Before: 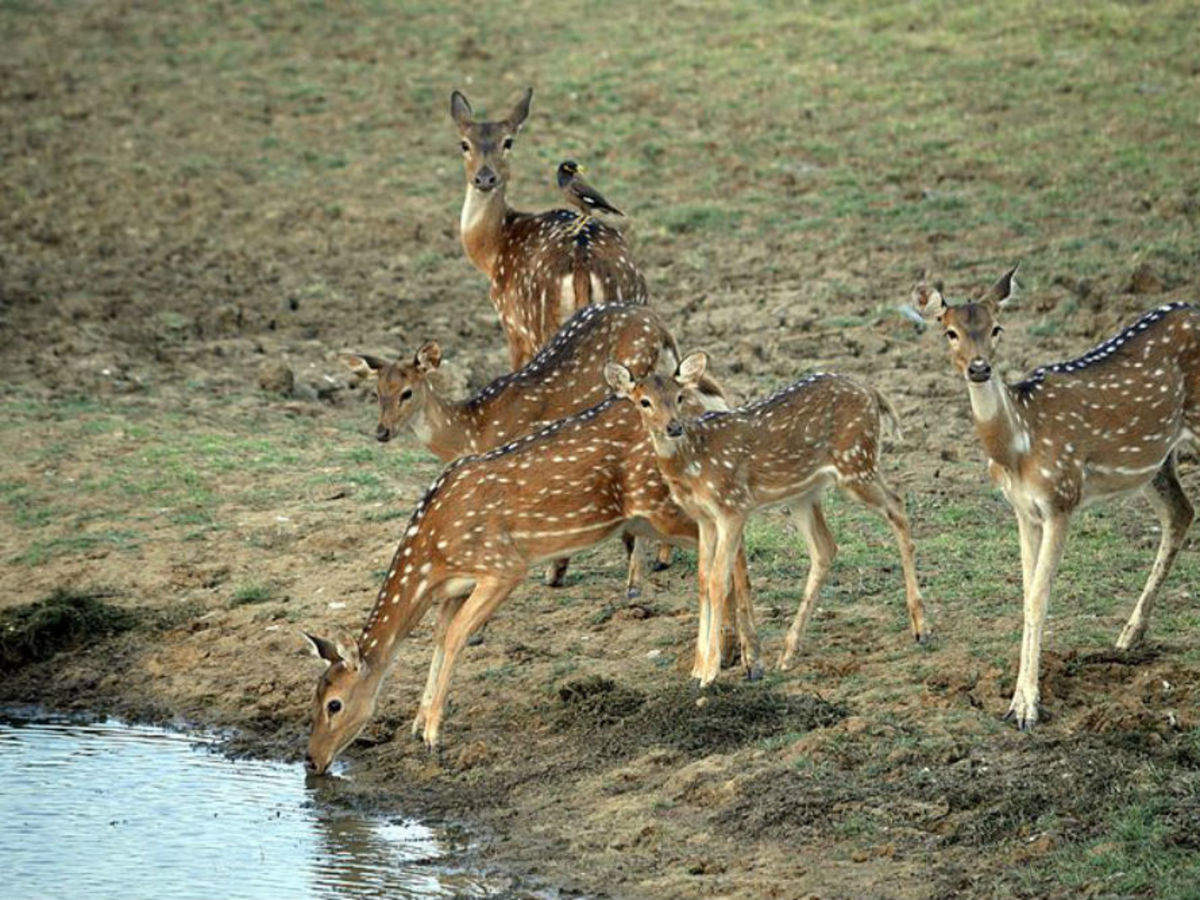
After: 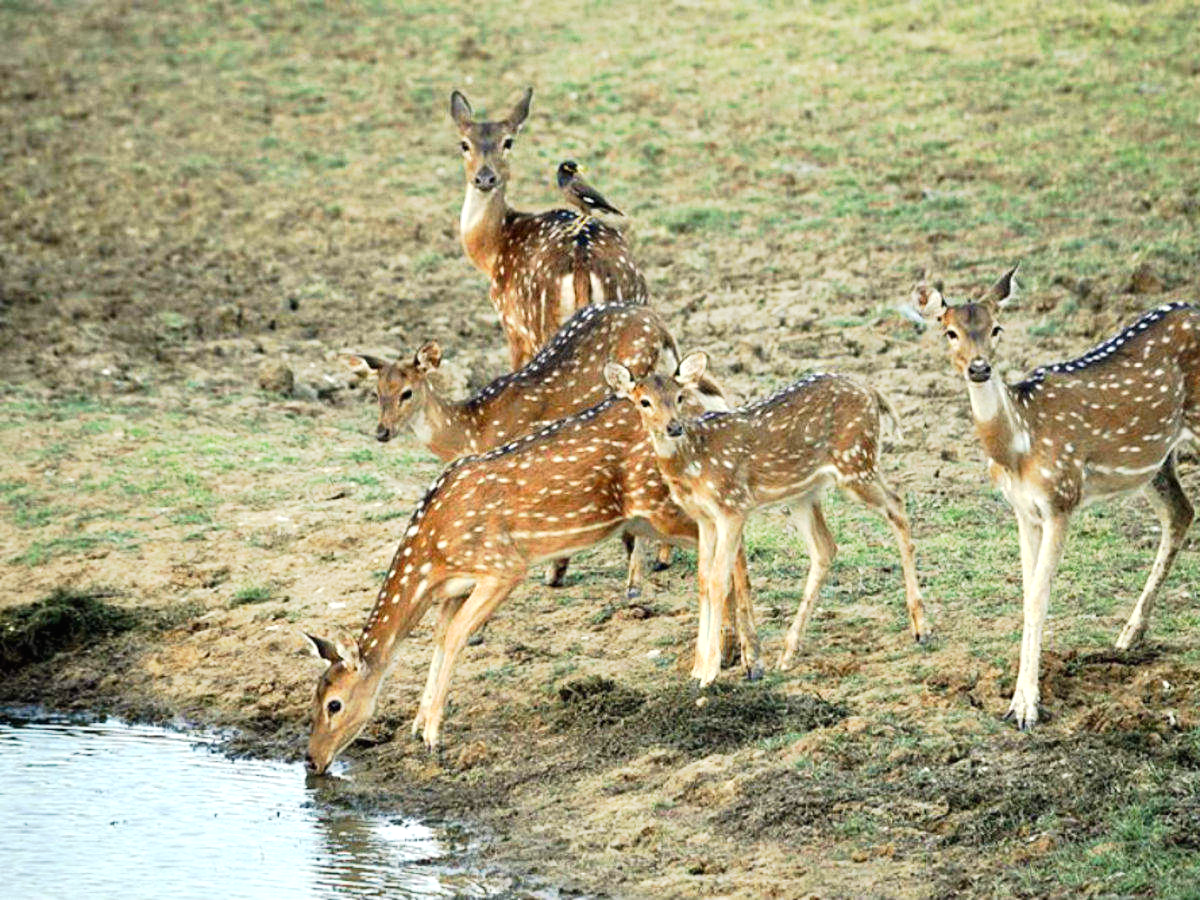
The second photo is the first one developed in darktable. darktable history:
tone curve: curves: ch0 [(0, 0.006) (0.037, 0.022) (0.123, 0.105) (0.19, 0.173) (0.277, 0.279) (0.474, 0.517) (0.597, 0.662) (0.687, 0.774) (0.855, 0.891) (1, 0.982)]; ch1 [(0, 0) (0.243, 0.245) (0.422, 0.415) (0.493, 0.495) (0.508, 0.503) (0.544, 0.552) (0.557, 0.582) (0.626, 0.672) (0.694, 0.732) (1, 1)]; ch2 [(0, 0) (0.249, 0.216) (0.356, 0.329) (0.424, 0.442) (0.476, 0.483) (0.498, 0.5) (0.517, 0.519) (0.532, 0.539) (0.562, 0.596) (0.614, 0.662) (0.706, 0.757) (0.808, 0.809) (0.991, 0.968)], preserve colors none
exposure: black level correction 0, exposure 0.5 EV, compensate highlight preservation false
